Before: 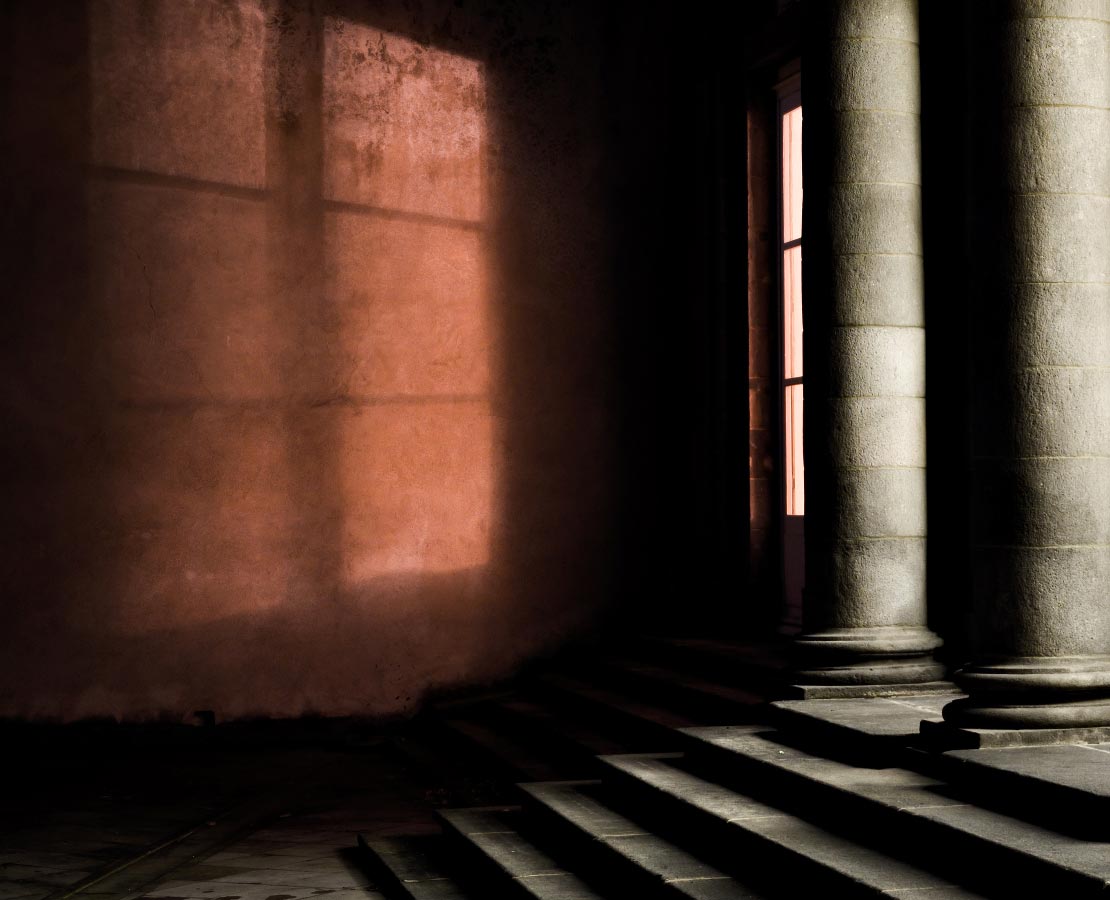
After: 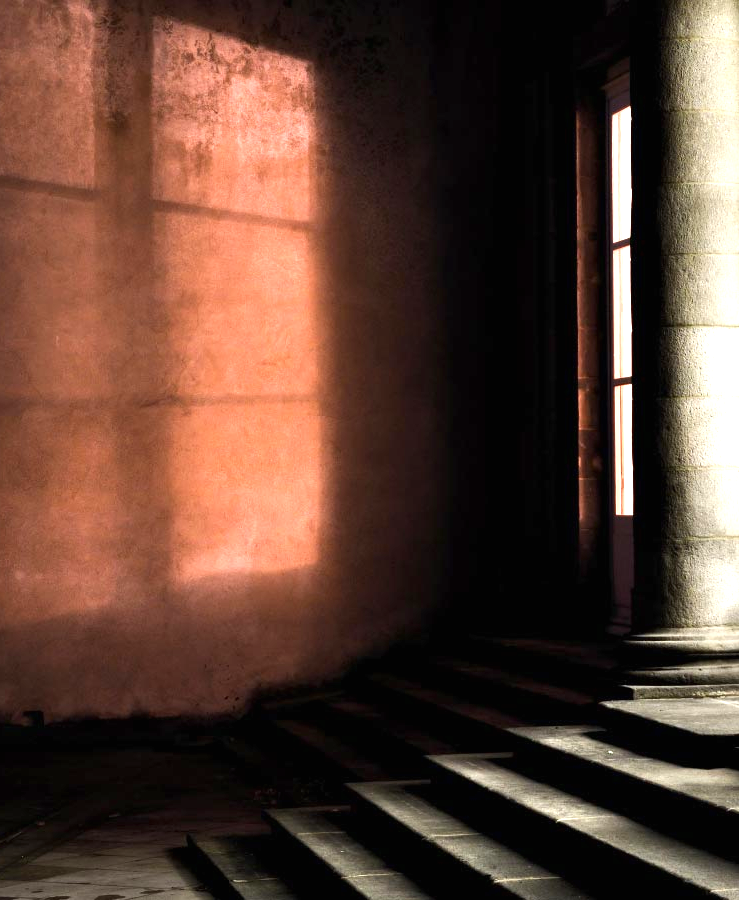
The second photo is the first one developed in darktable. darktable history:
exposure: black level correction 0, exposure 1 EV, compensate exposure bias true, compensate highlight preservation false
crop: left 15.419%, right 17.914%
